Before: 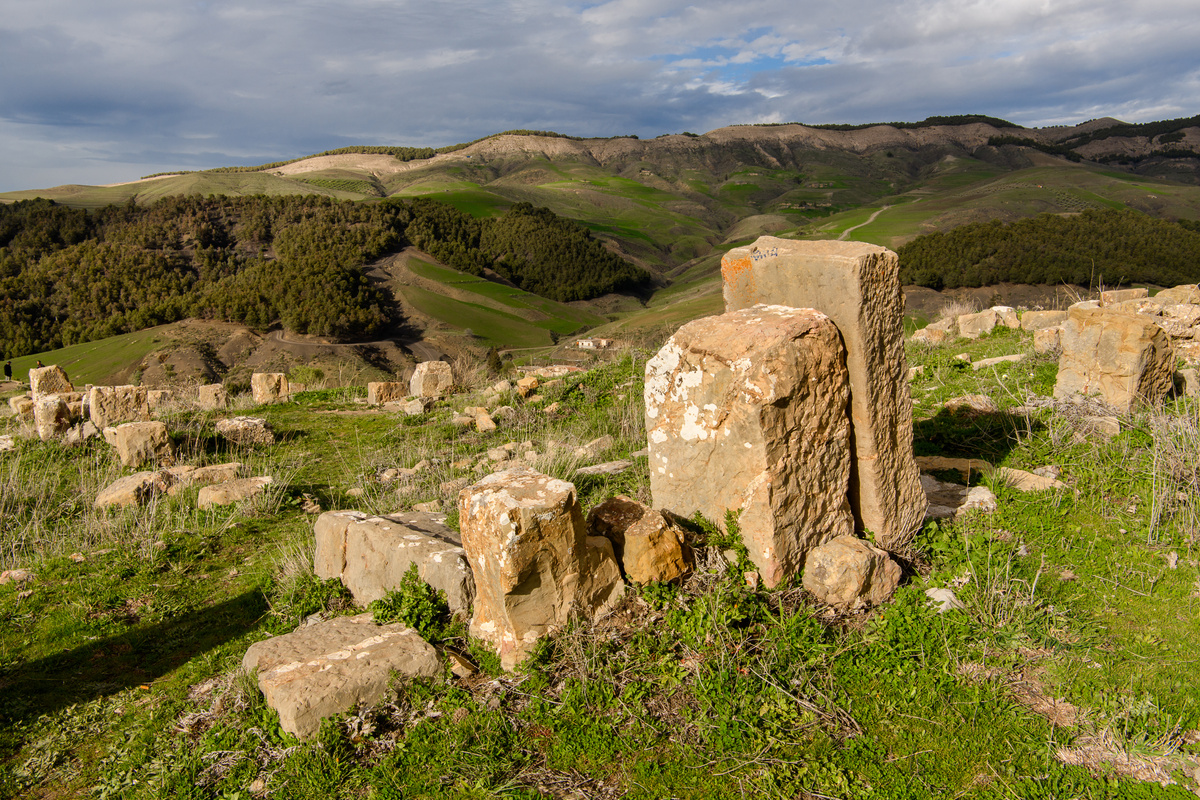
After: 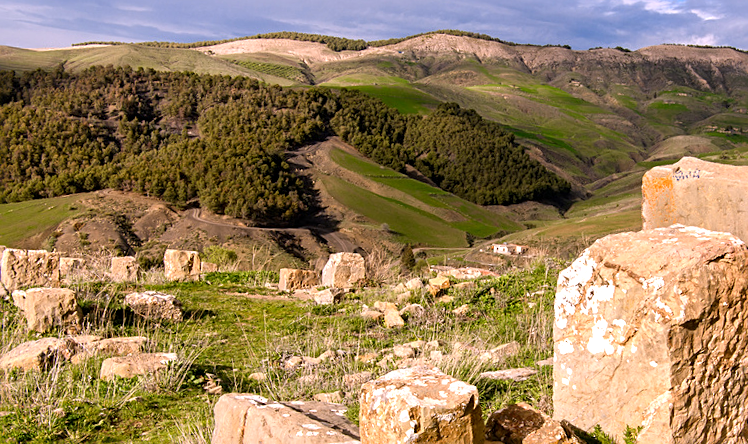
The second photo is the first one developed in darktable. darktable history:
sharpen: radius 2.167, amount 0.381, threshold 0
exposure: black level correction 0.001, exposure 0.5 EV, compensate exposure bias true, compensate highlight preservation false
crop and rotate: angle -4.99°, left 2.122%, top 6.945%, right 27.566%, bottom 30.519%
white balance: red 1.066, blue 1.119
